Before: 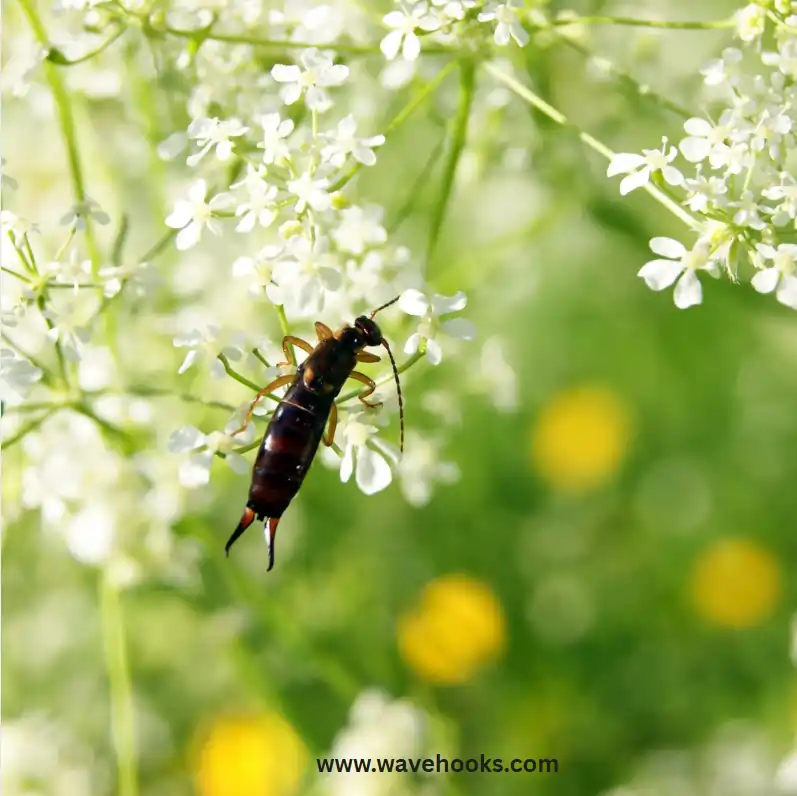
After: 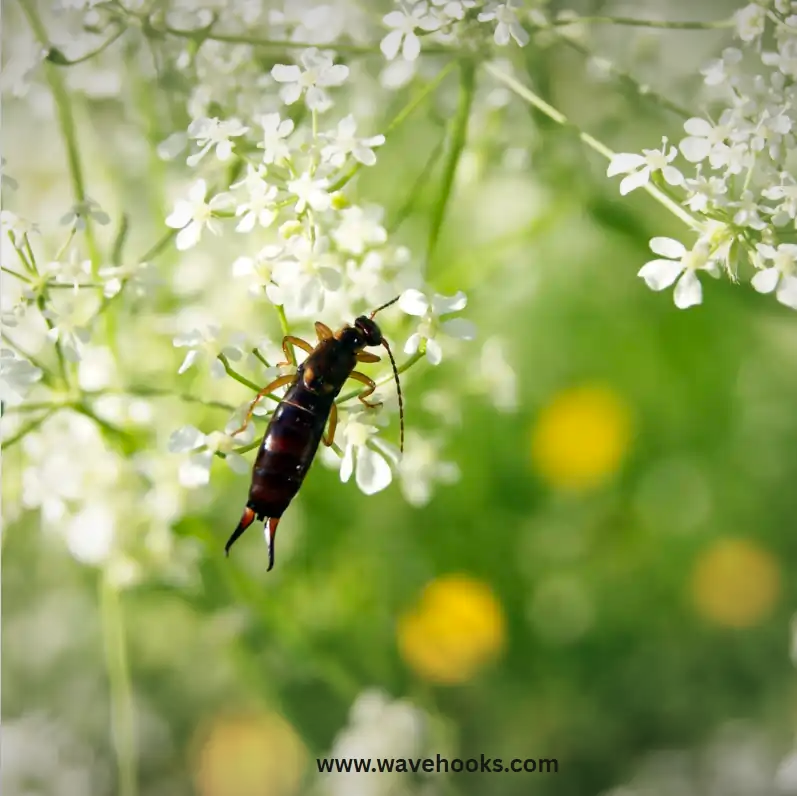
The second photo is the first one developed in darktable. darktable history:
vignetting: fall-off radius 100%, width/height ratio 1.337
vibrance: on, module defaults
